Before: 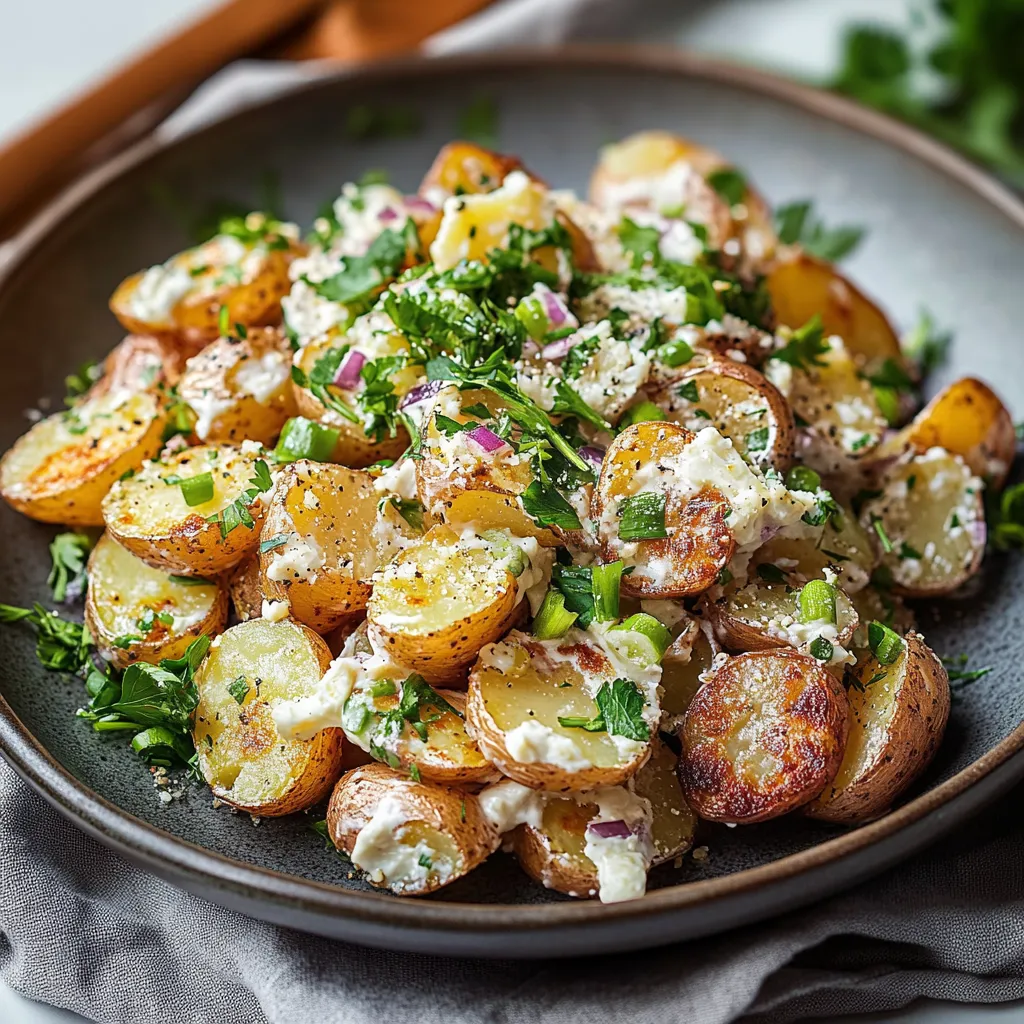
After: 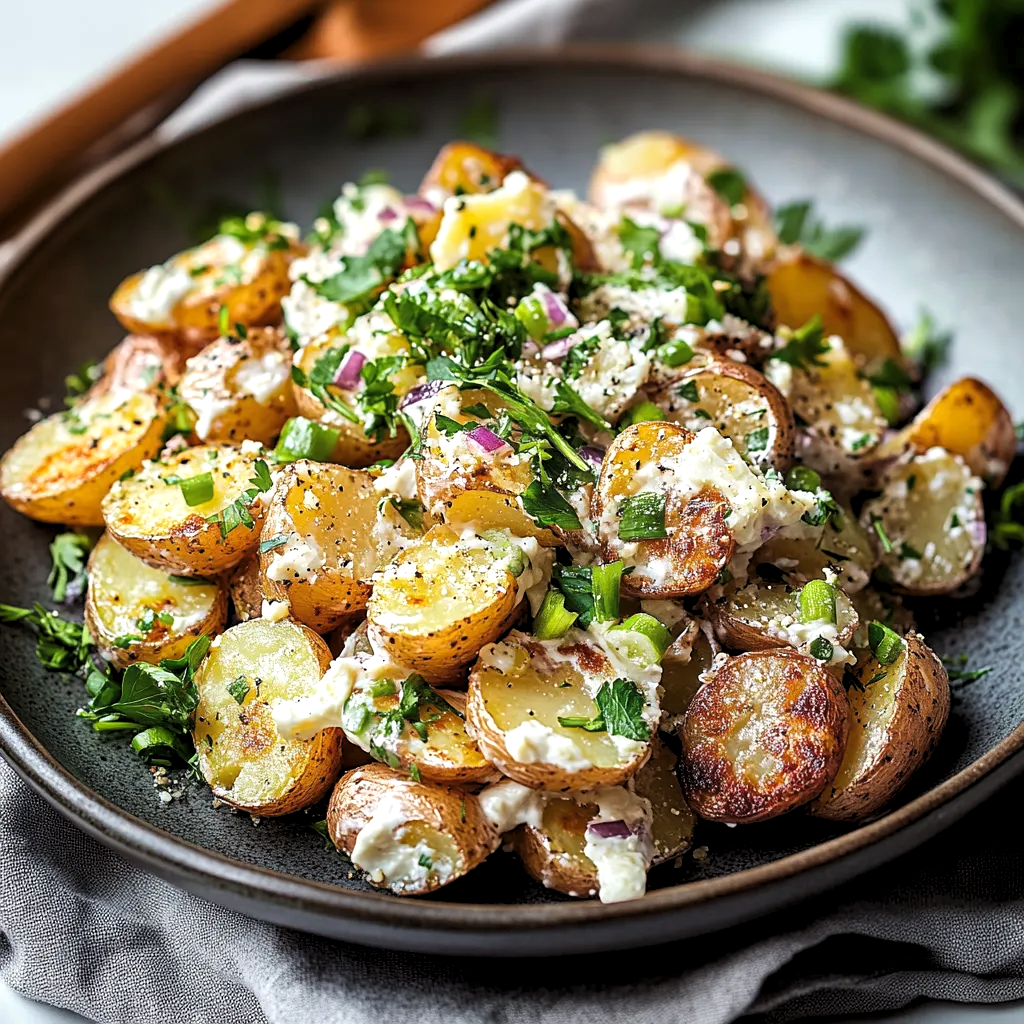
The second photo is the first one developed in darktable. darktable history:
levels: levels [0.062, 0.494, 0.925]
